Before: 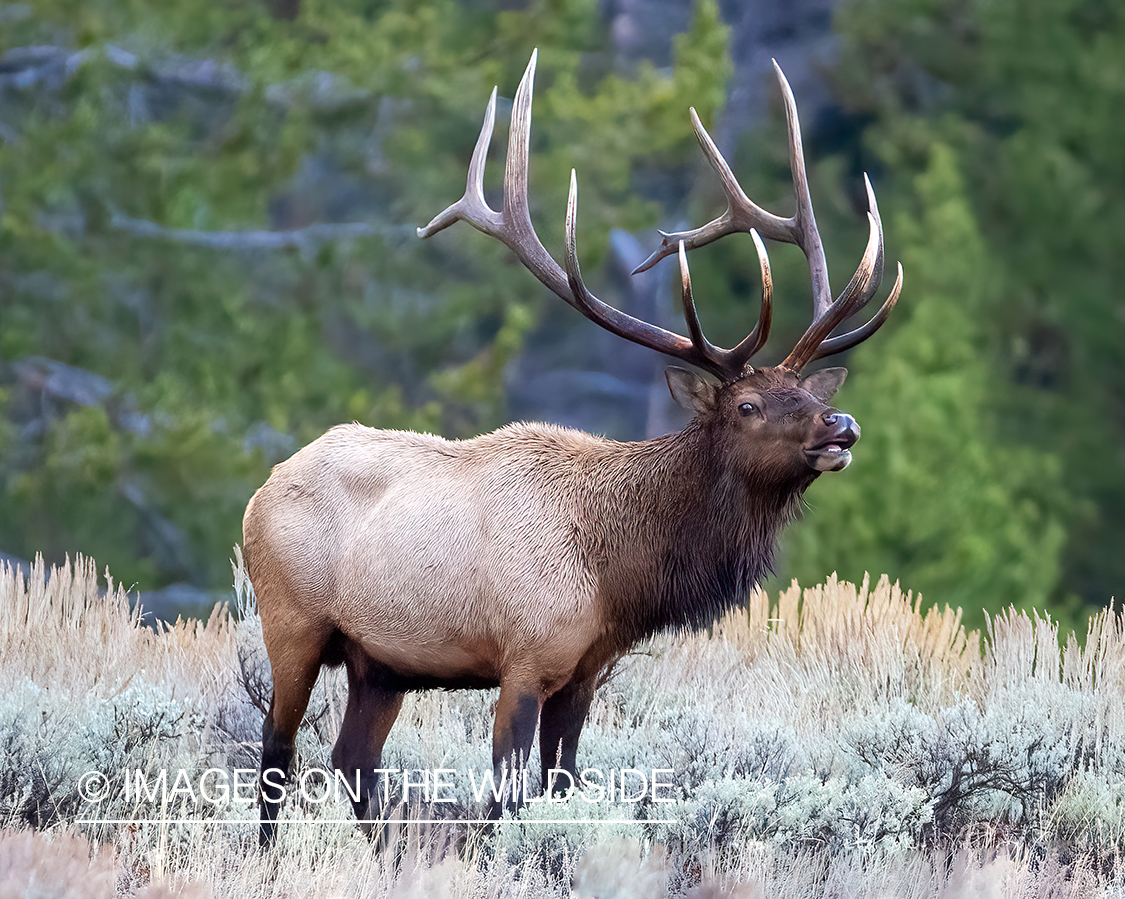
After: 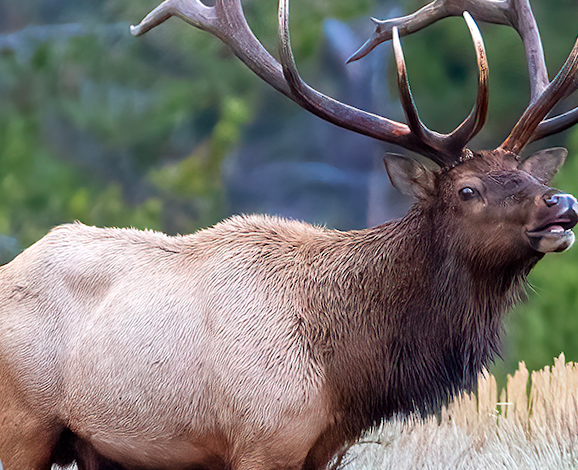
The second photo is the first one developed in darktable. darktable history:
crop: left 25%, top 25%, right 25%, bottom 25%
rotate and perspective: rotation -2.22°, lens shift (horizontal) -0.022, automatic cropping off
